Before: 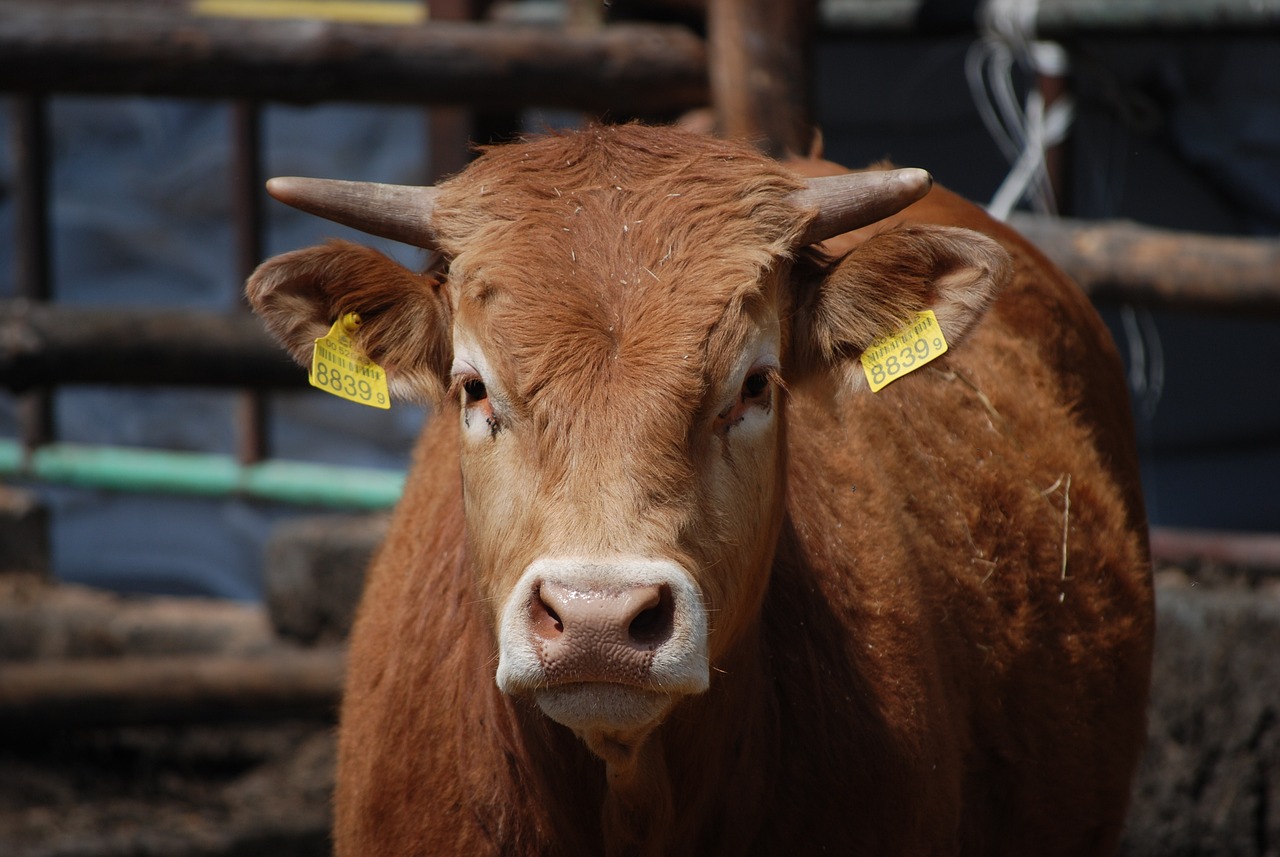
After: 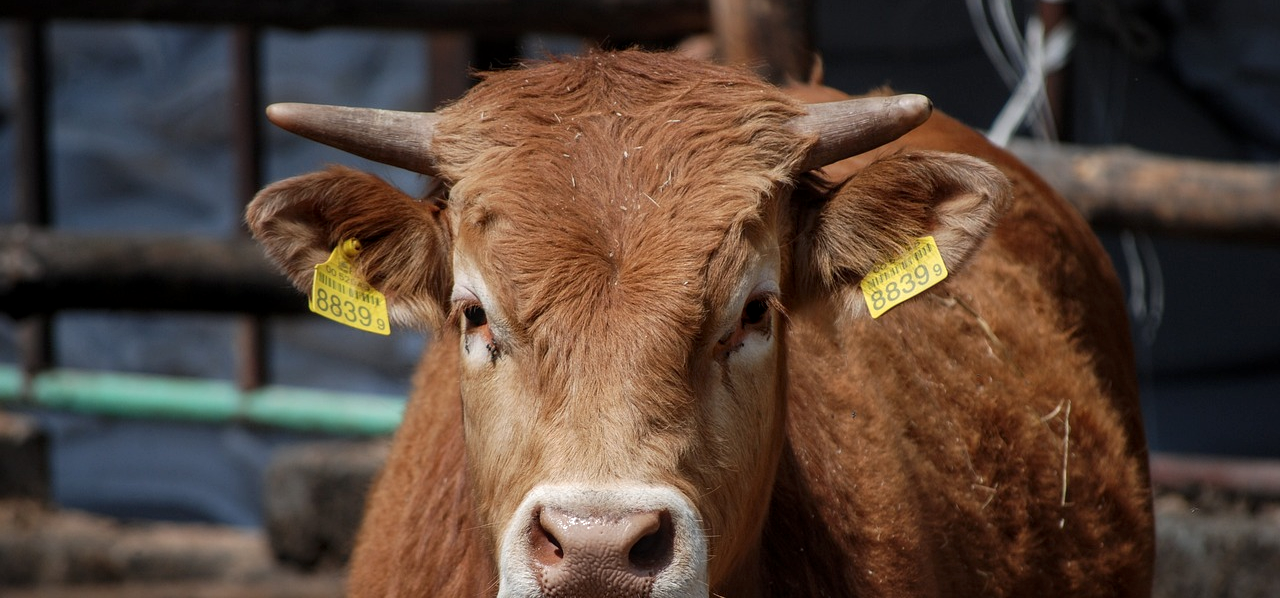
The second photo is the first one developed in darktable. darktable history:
crop and rotate: top 8.642%, bottom 21.465%
local contrast: on, module defaults
